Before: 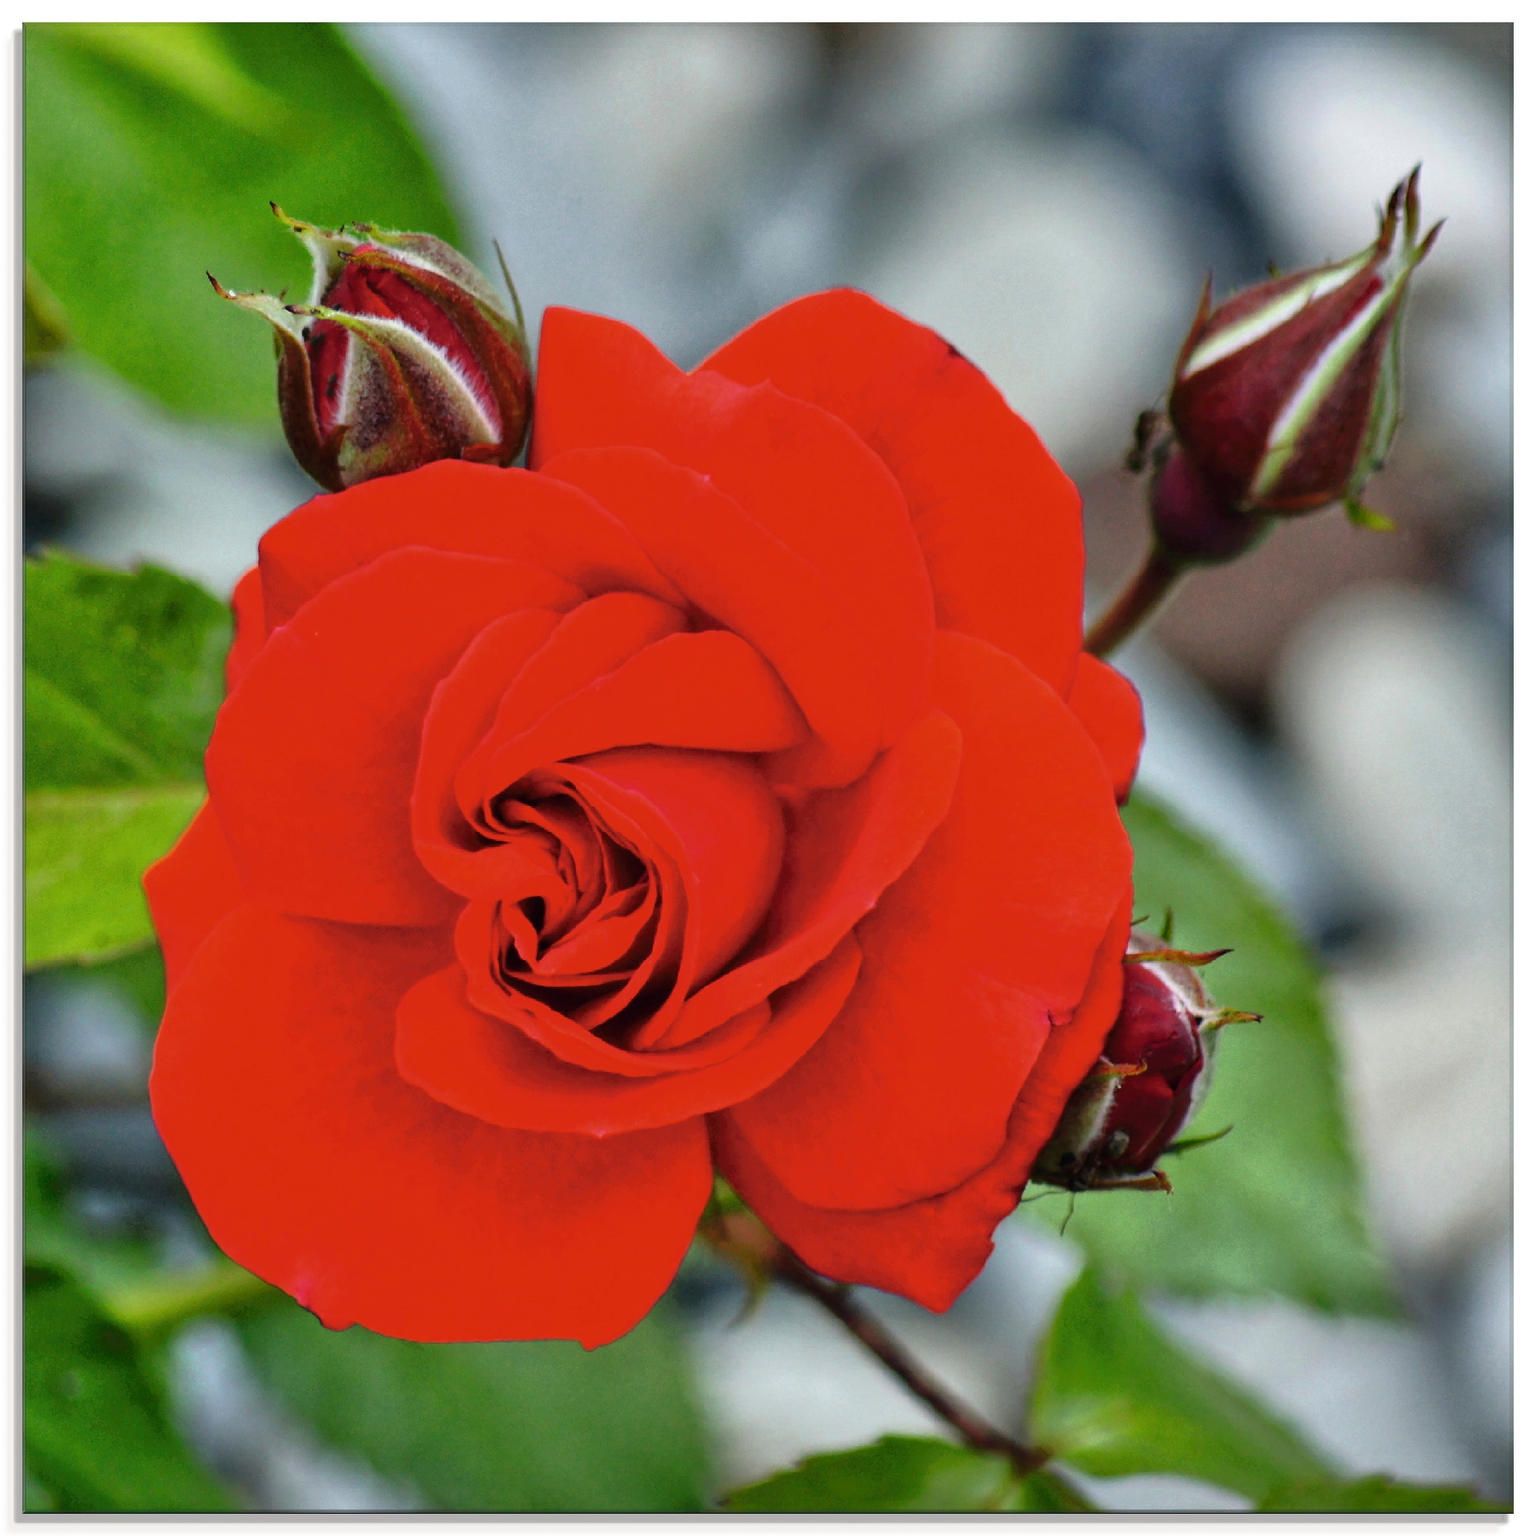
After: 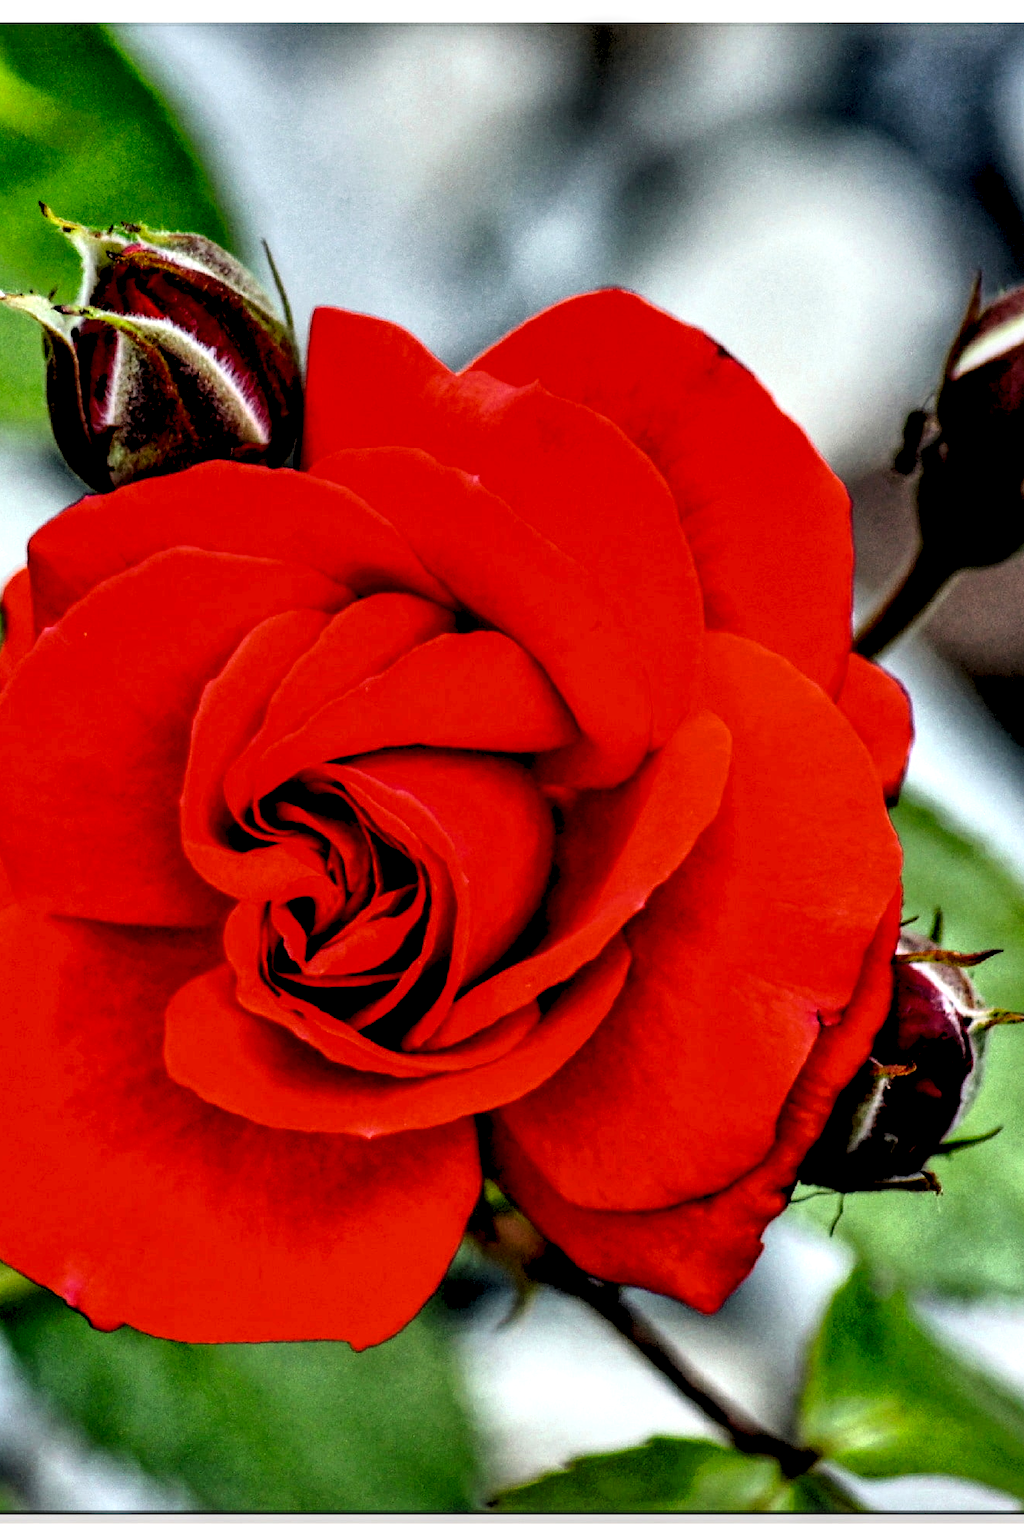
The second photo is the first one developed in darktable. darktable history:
crop and rotate: left 15.055%, right 18.278%
local contrast: highlights 65%, shadows 54%, detail 169%, midtone range 0.514
tone curve: curves: ch0 [(0, 0) (0.118, 0.034) (0.182, 0.124) (0.265, 0.214) (0.504, 0.508) (0.783, 0.825) (1, 1)], color space Lab, linked channels, preserve colors none
filmic rgb: black relative exposure -8.7 EV, white relative exposure 2.7 EV, threshold 3 EV, target black luminance 0%, hardness 6.25, latitude 75%, contrast 1.325, highlights saturation mix -5%, preserve chrominance no, color science v5 (2021), iterations of high-quality reconstruction 0, enable highlight reconstruction true
